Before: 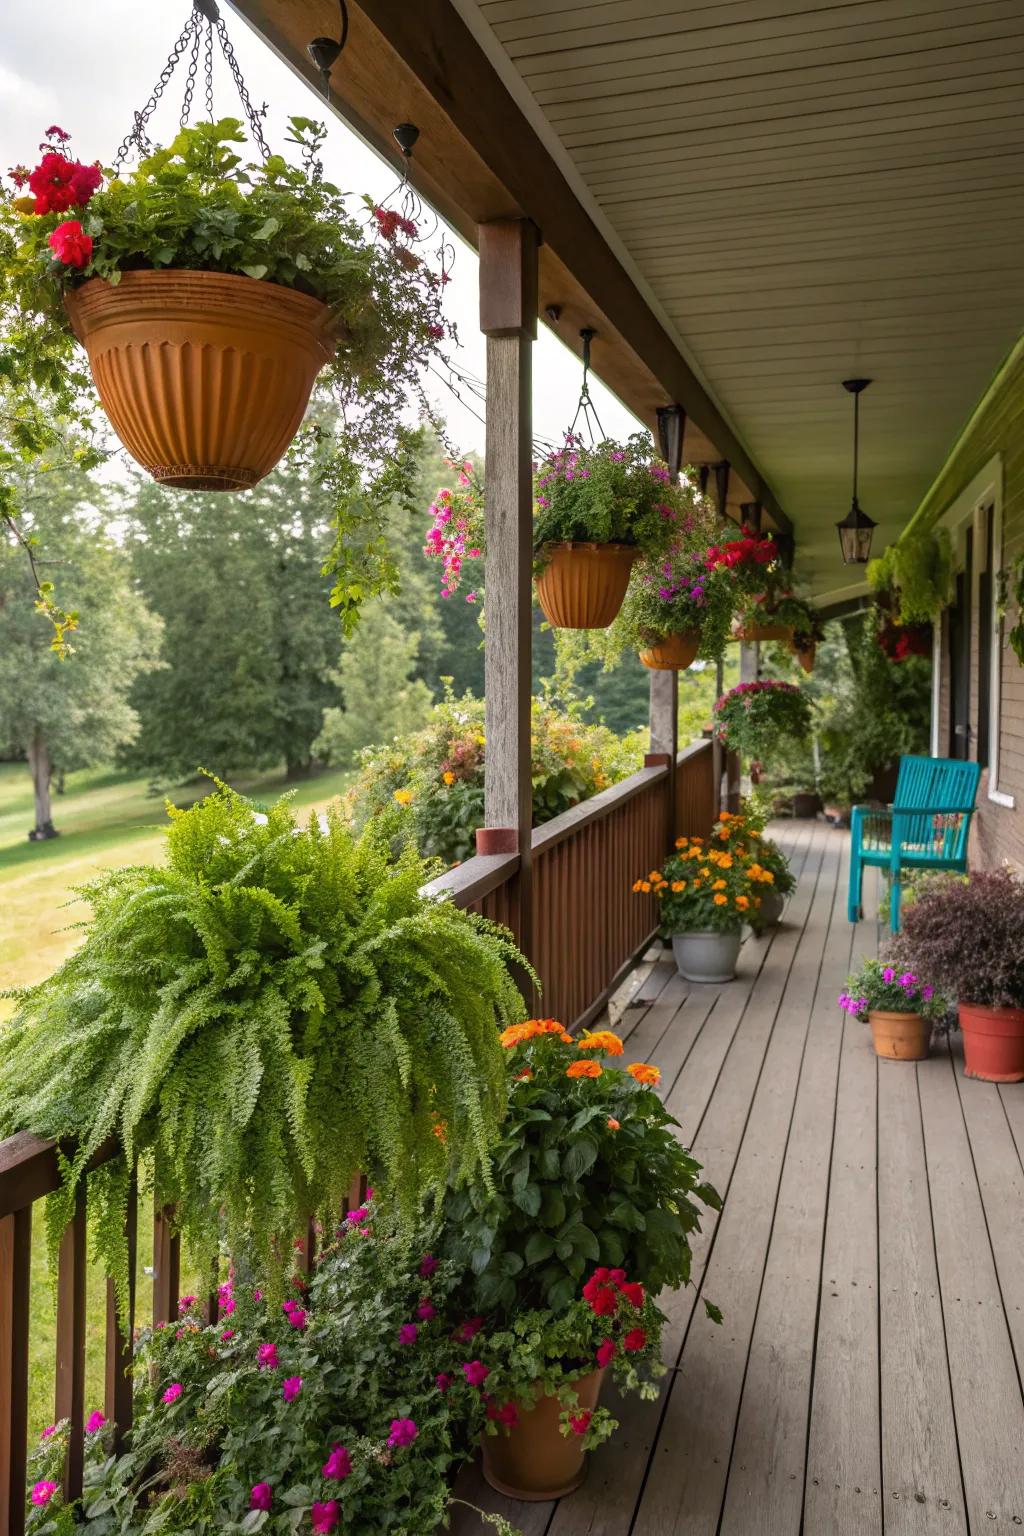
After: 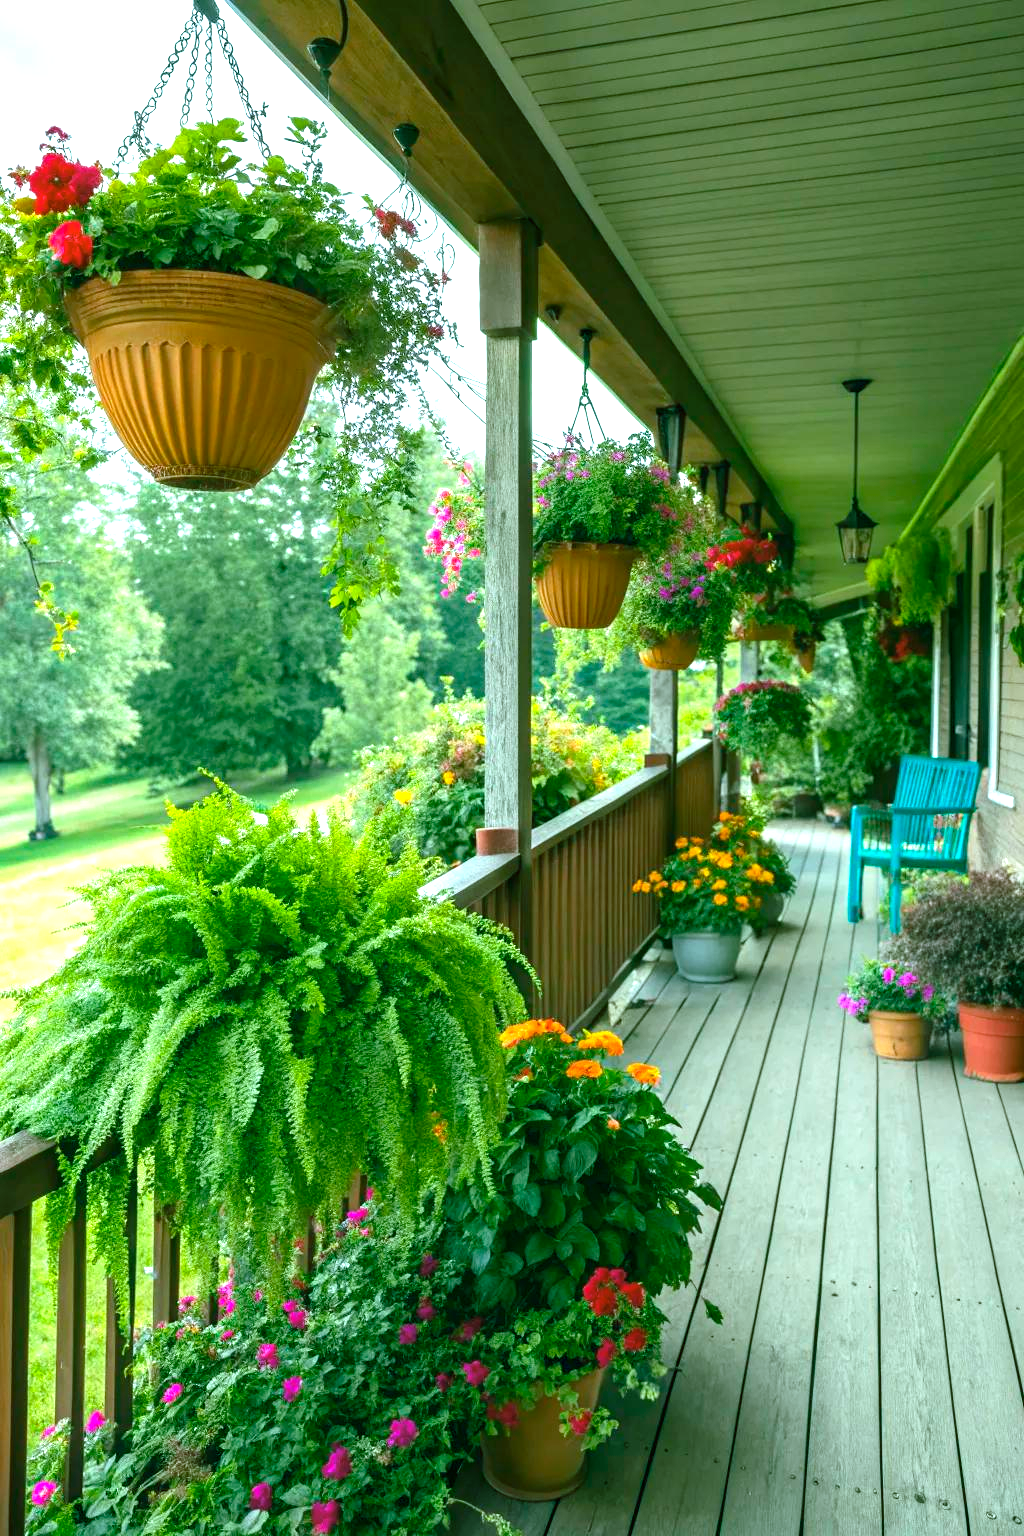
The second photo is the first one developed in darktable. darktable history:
color balance rgb: shadows lift › chroma 11.71%, shadows lift › hue 133.46°, power › chroma 2.15%, power › hue 166.83°, highlights gain › chroma 4%, highlights gain › hue 200.2°, perceptual saturation grading › global saturation 18.05%
tone equalizer: on, module defaults
exposure: black level correction 0, exposure 0.9 EV, compensate highlight preservation false
